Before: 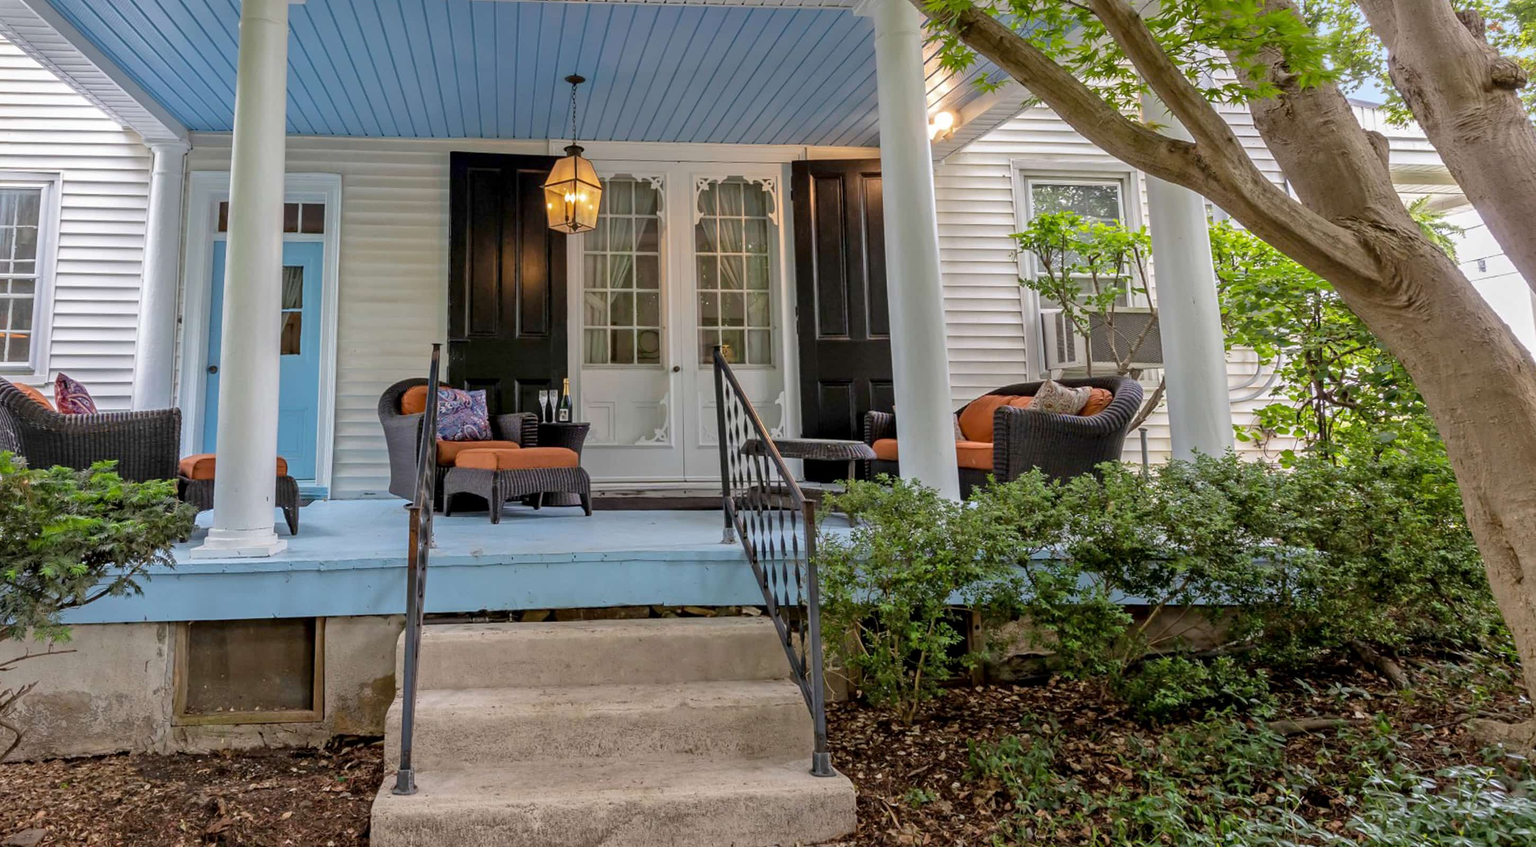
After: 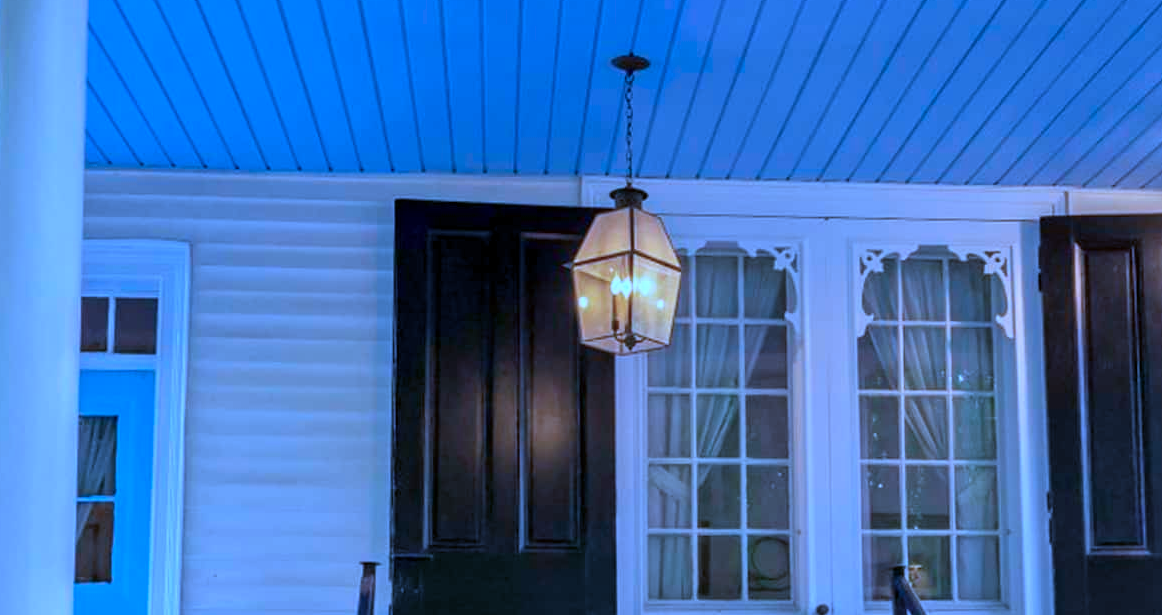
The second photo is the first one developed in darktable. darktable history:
color calibration: illuminant custom, x 0.461, y 0.429, temperature 2613.4 K
crop: left 15.712%, top 5.459%, right 44.186%, bottom 56.057%
